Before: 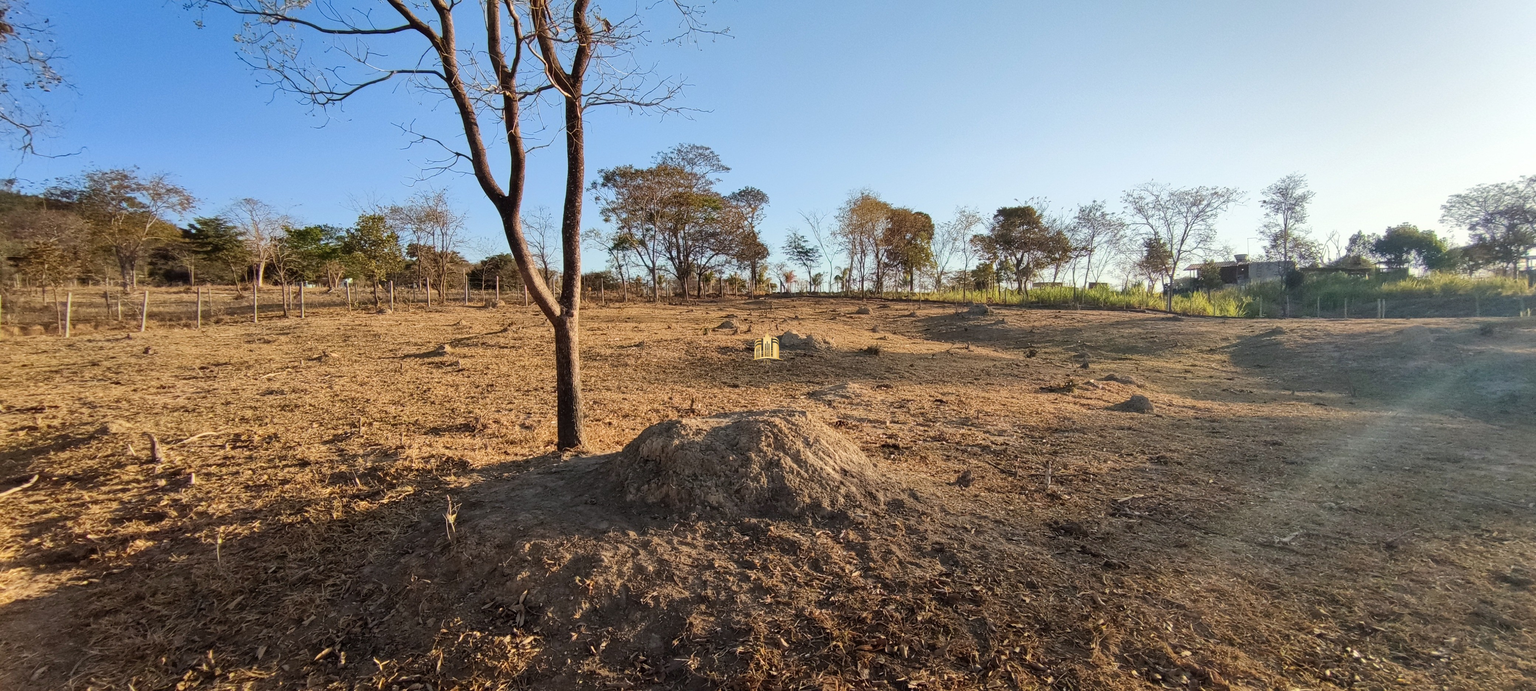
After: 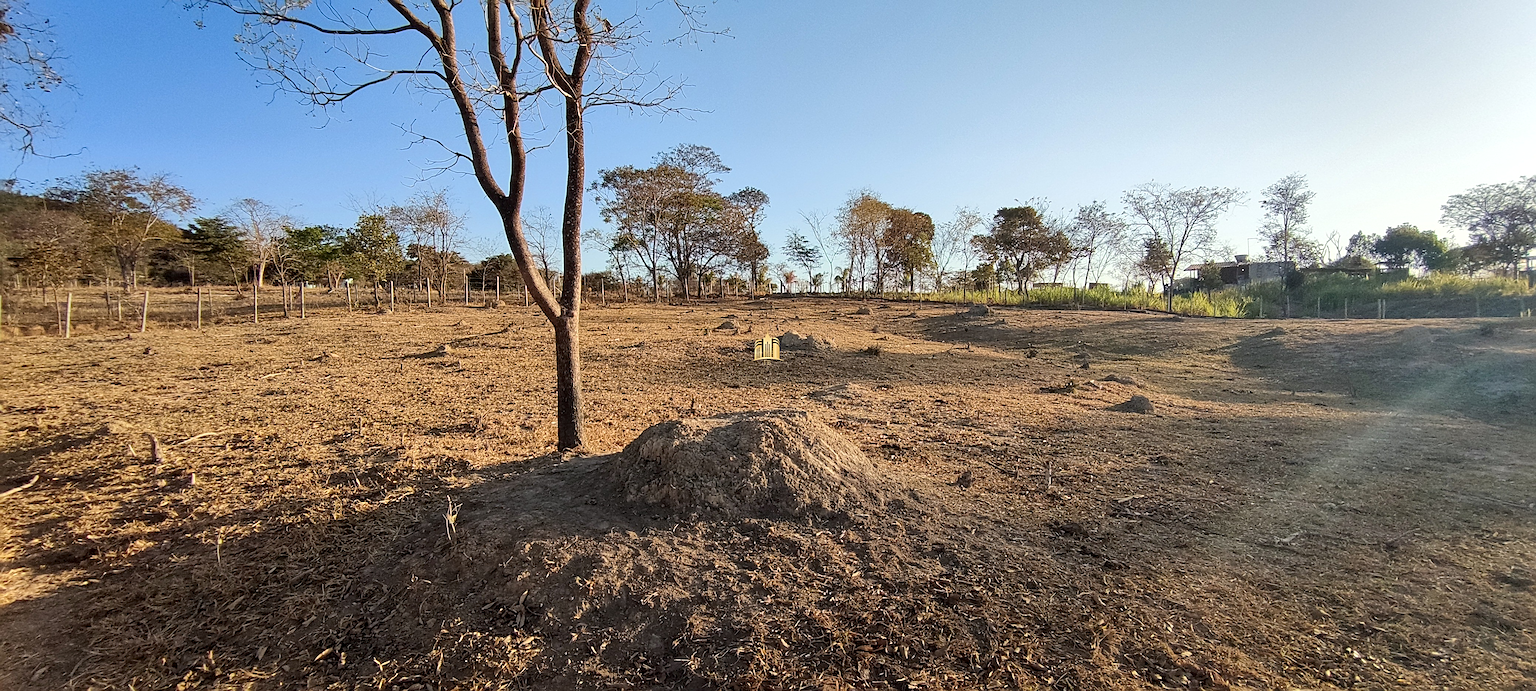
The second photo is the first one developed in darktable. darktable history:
sharpen: radius 2.817, amount 0.715
tone equalizer: on, module defaults
local contrast: highlights 100%, shadows 100%, detail 120%, midtone range 0.2
